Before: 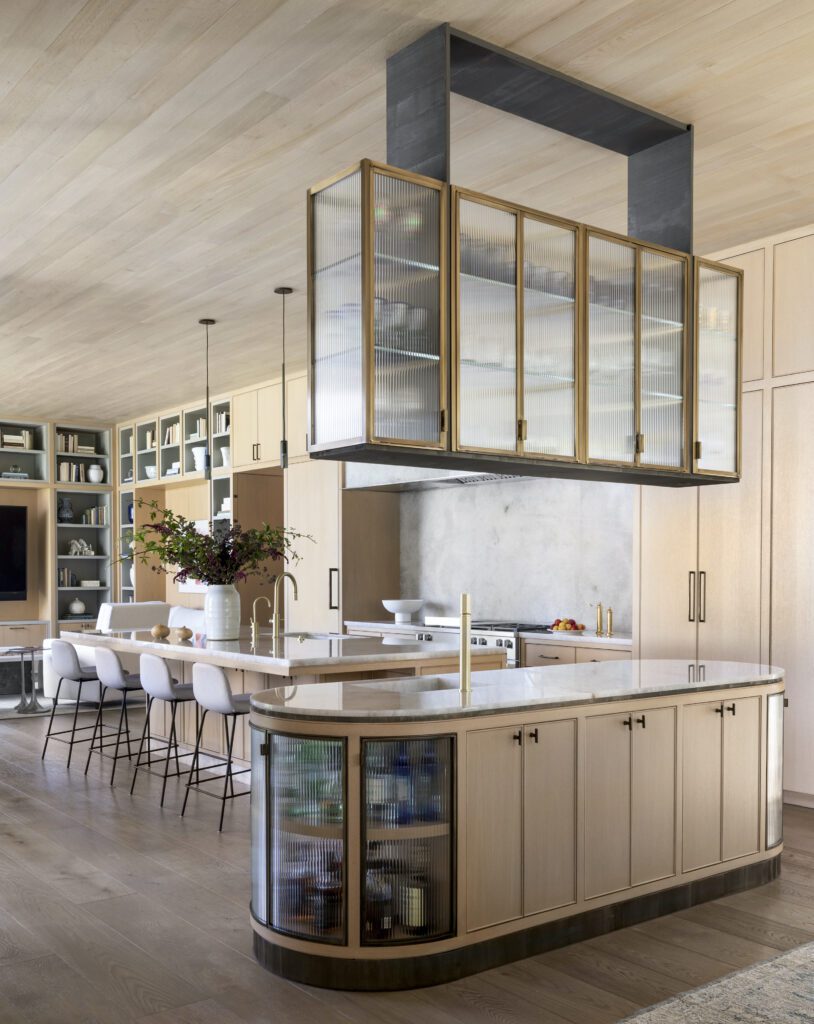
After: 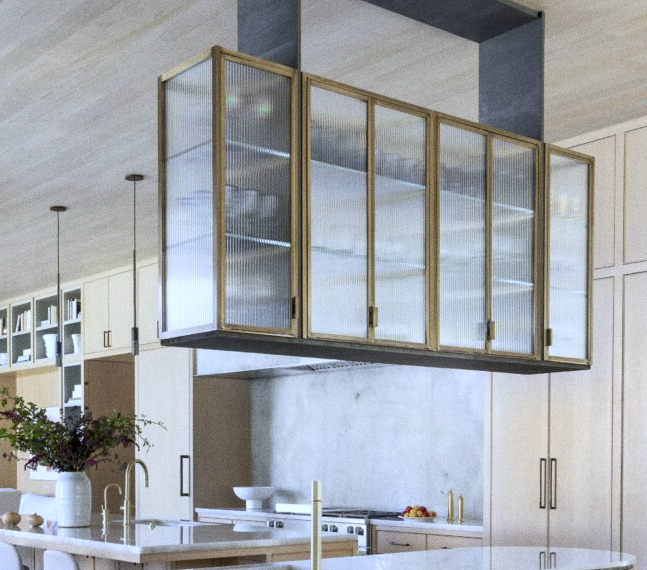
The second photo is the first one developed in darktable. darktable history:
white balance: red 0.931, blue 1.11
grain: coarseness 0.47 ISO
crop: left 18.38%, top 11.092%, right 2.134%, bottom 33.217%
